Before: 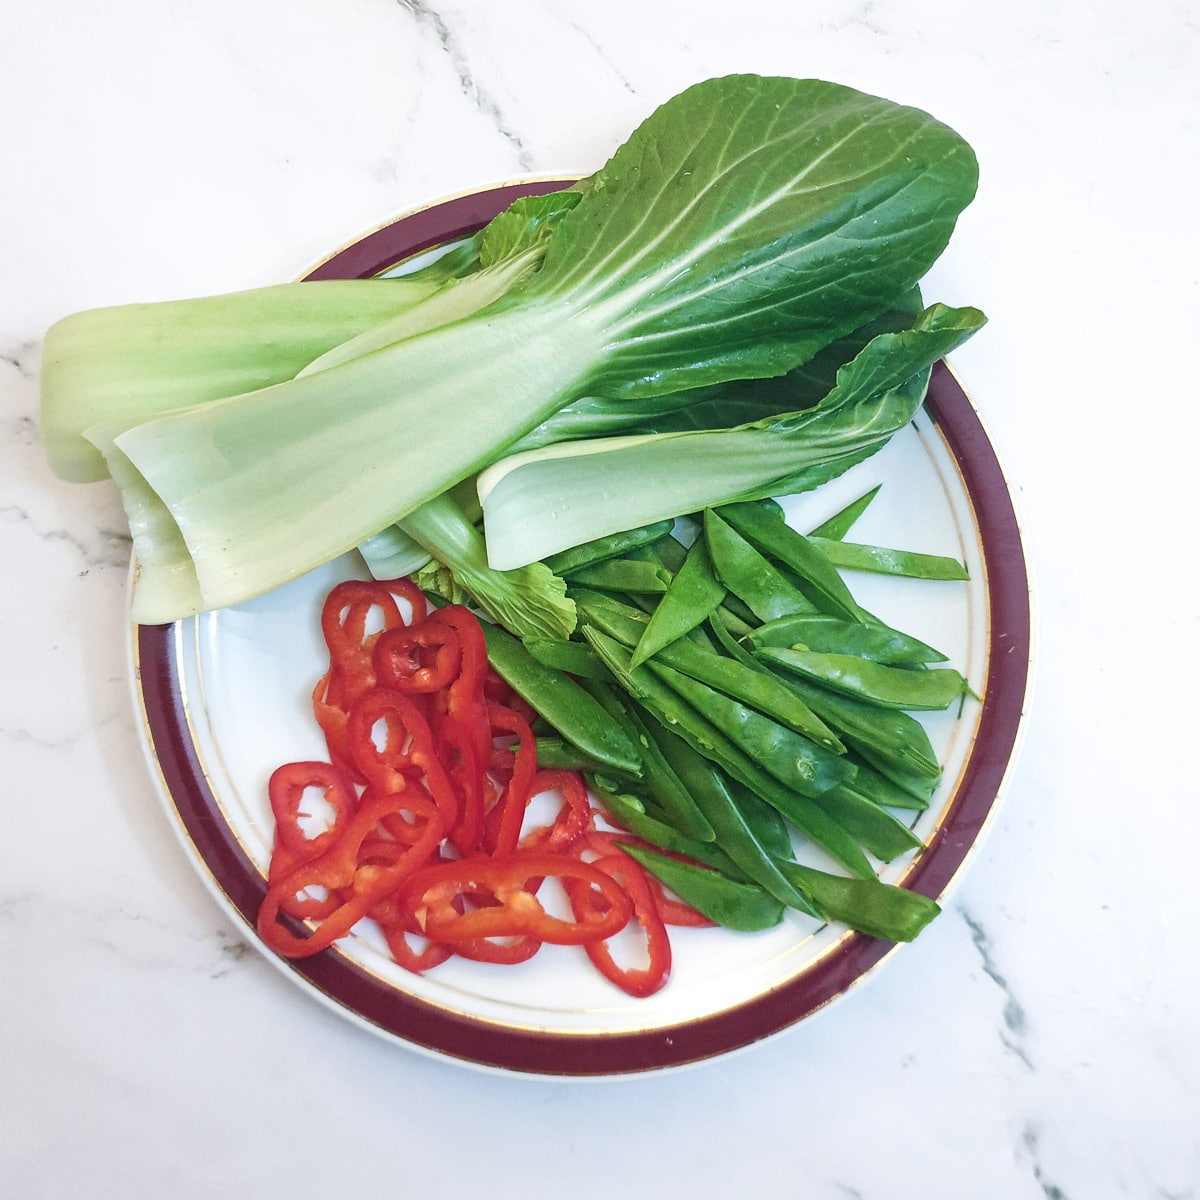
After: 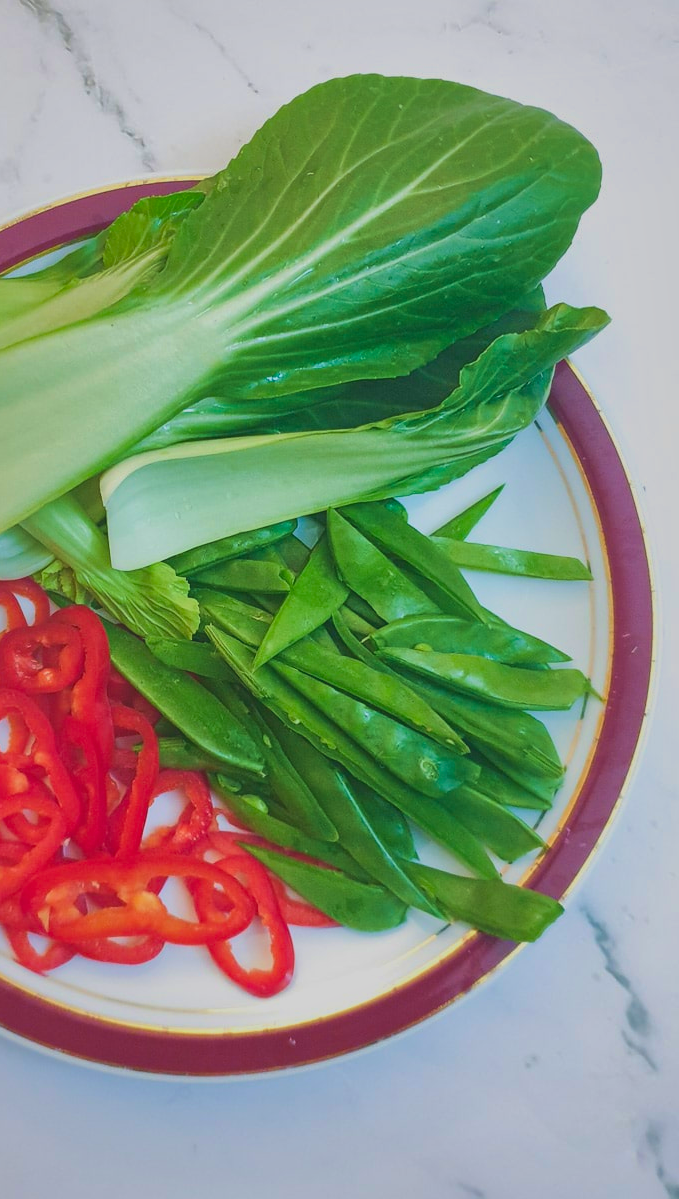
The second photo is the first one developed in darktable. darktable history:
contrast brightness saturation: contrast -0.2, saturation 0.186
crop: left 31.478%, top 0.024%, right 11.858%
shadows and highlights: highlights -59.72
velvia: strength 30.24%
